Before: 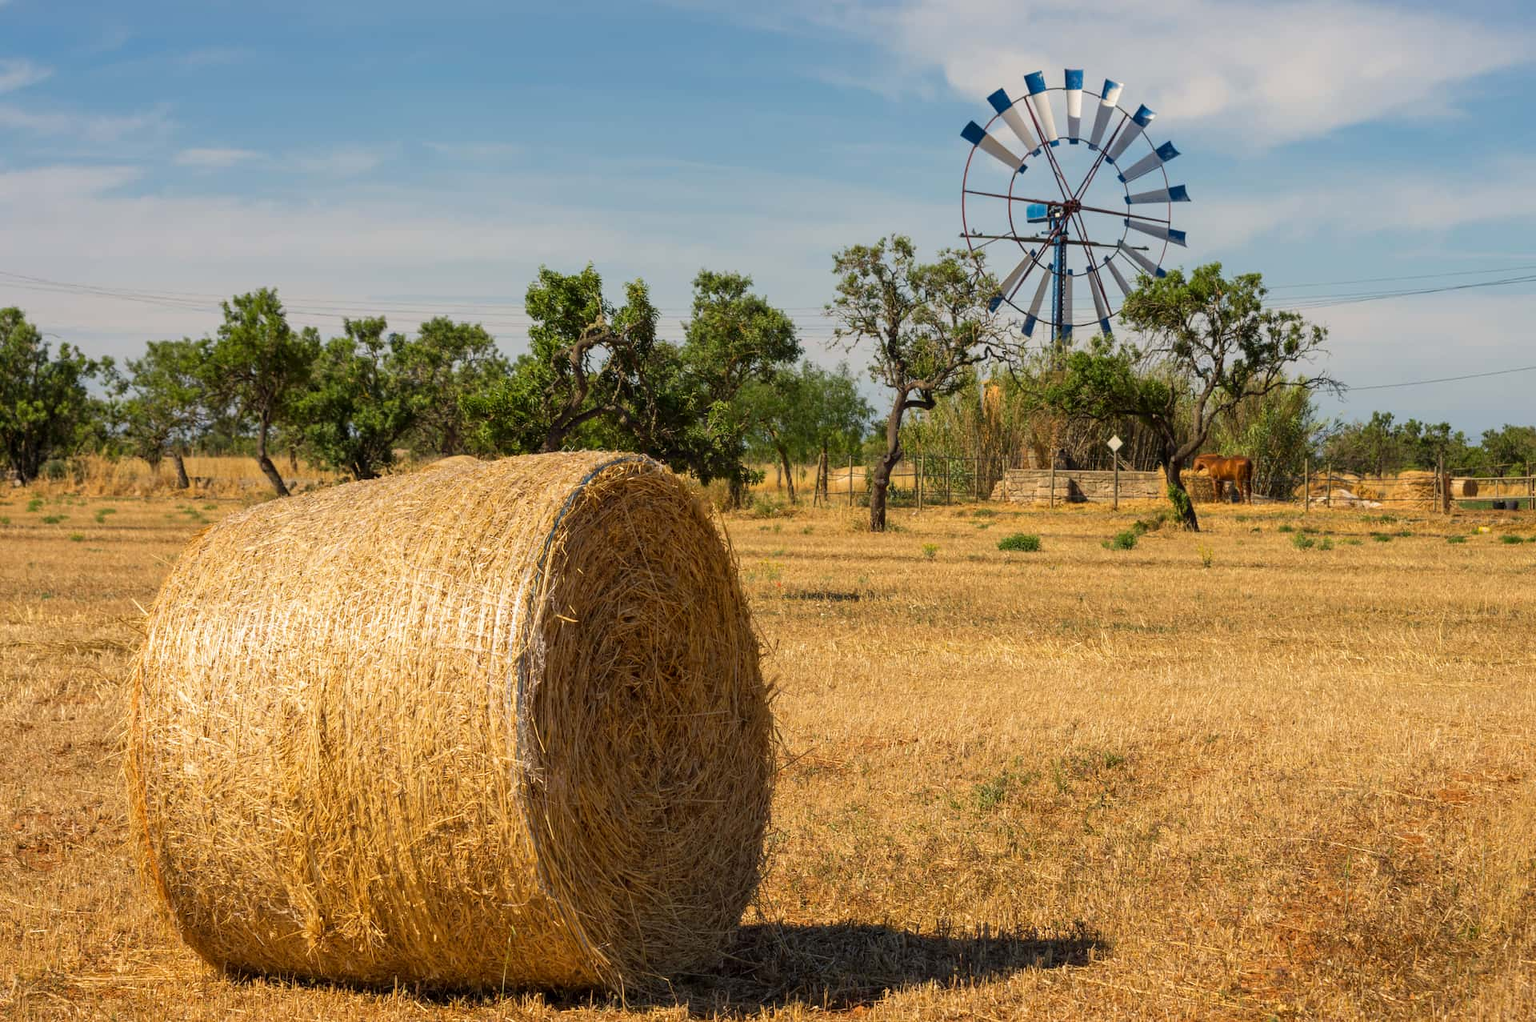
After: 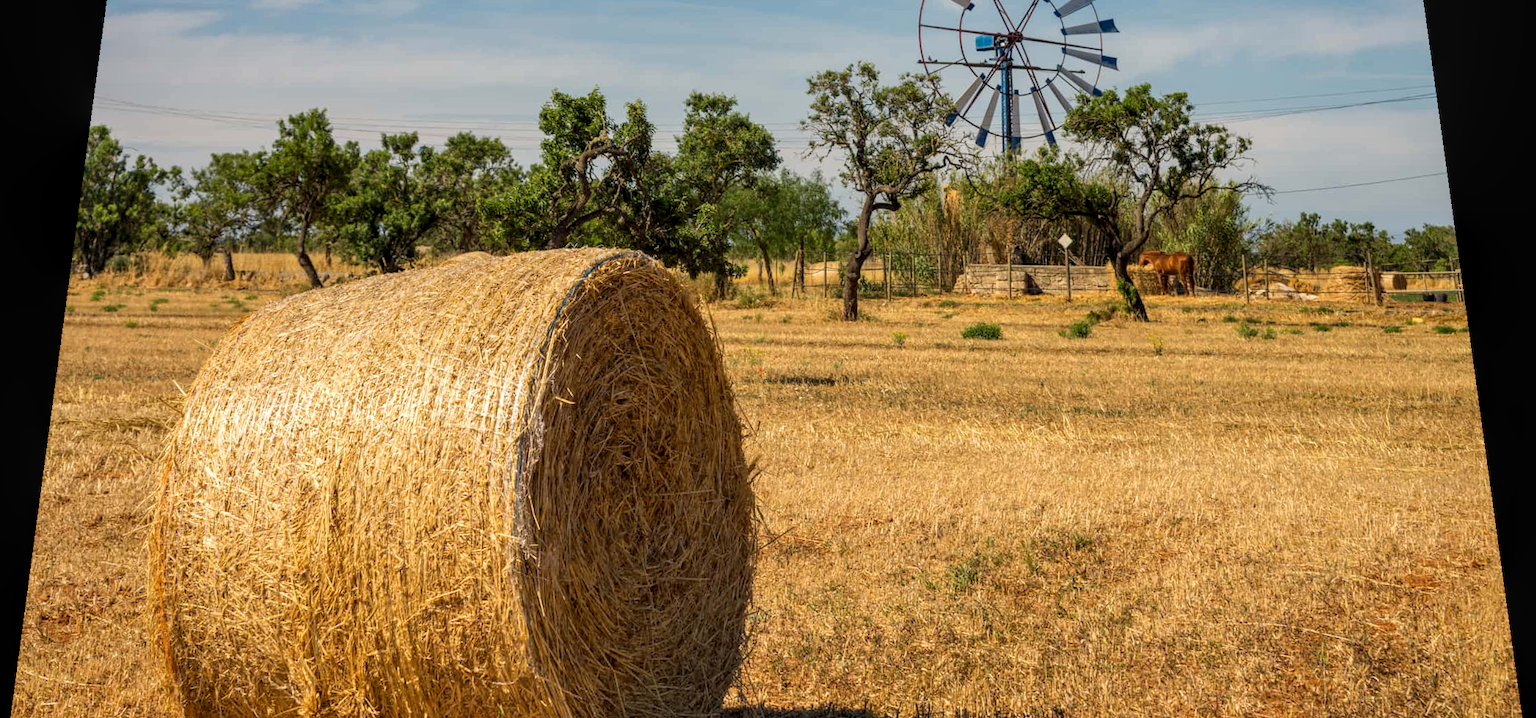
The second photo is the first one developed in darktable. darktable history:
rotate and perspective: rotation 0.128°, lens shift (vertical) -0.181, lens shift (horizontal) -0.044, shear 0.001, automatic cropping off
local contrast: detail 130%
crop: top 13.819%, bottom 11.169%
